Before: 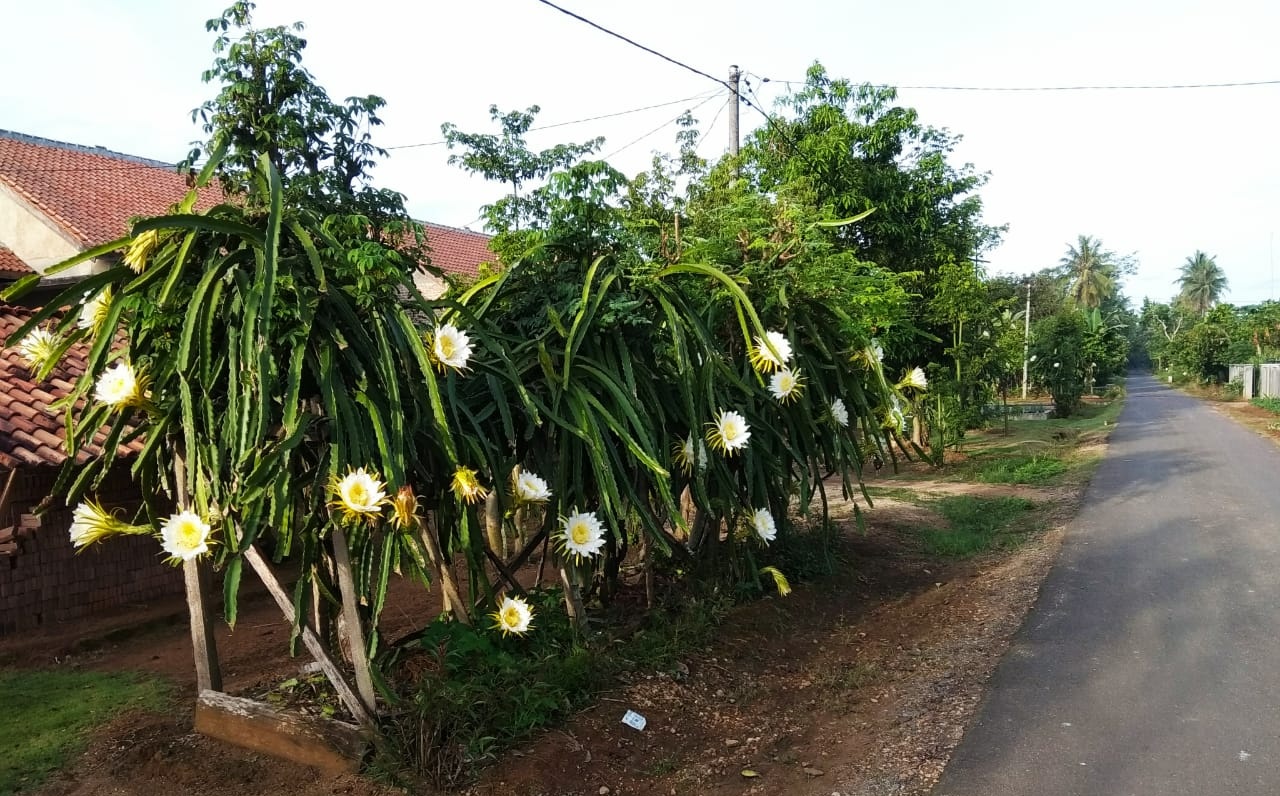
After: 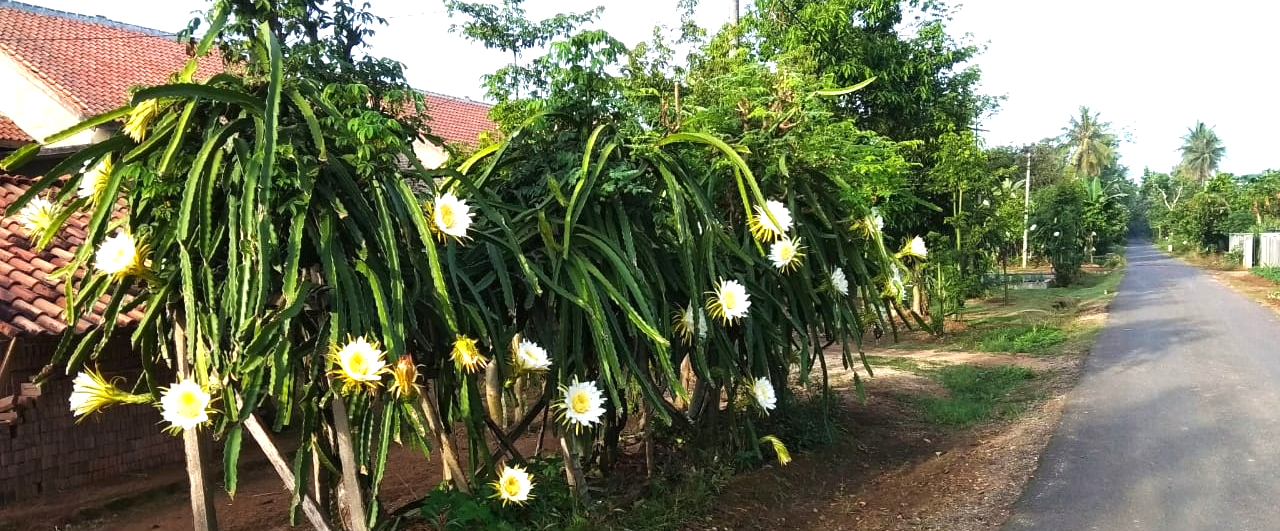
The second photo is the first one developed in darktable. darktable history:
crop: top 16.528%, bottom 16.742%
exposure: black level correction 0, exposure 0.696 EV, compensate highlight preservation false
color correction: highlights b* -0.04
levels: mode automatic
